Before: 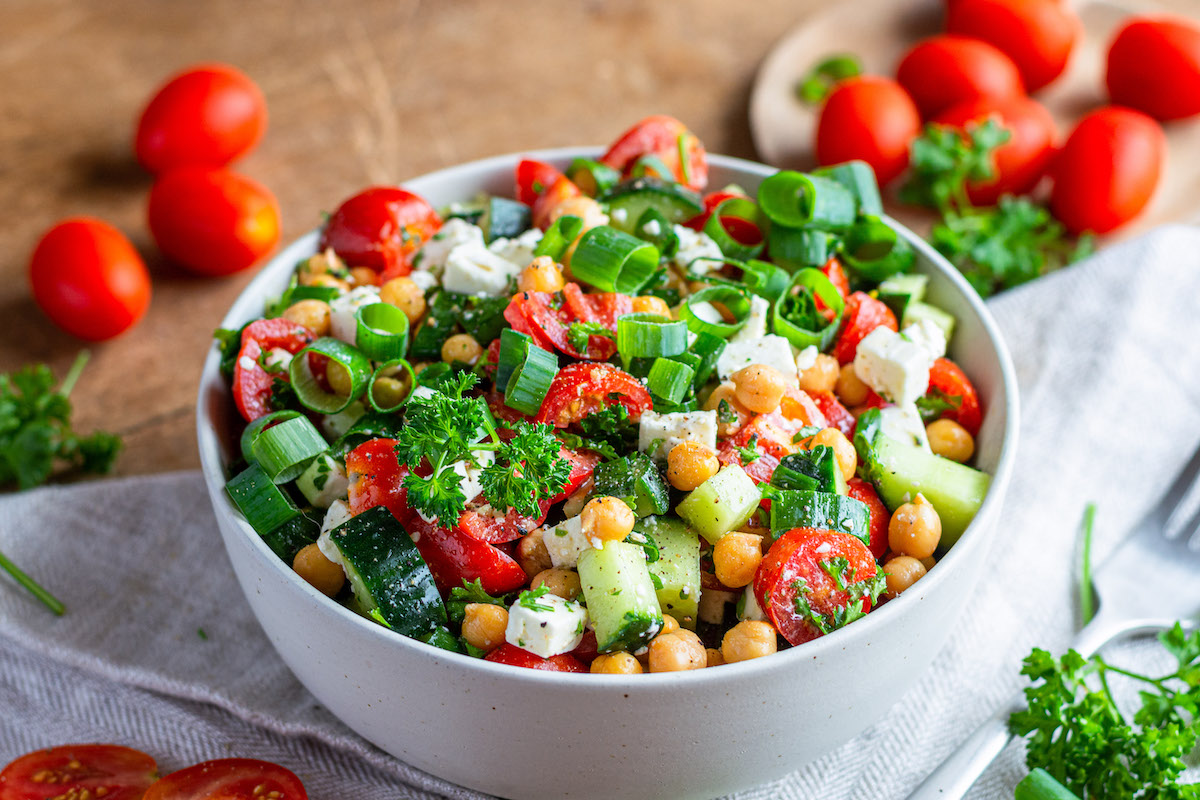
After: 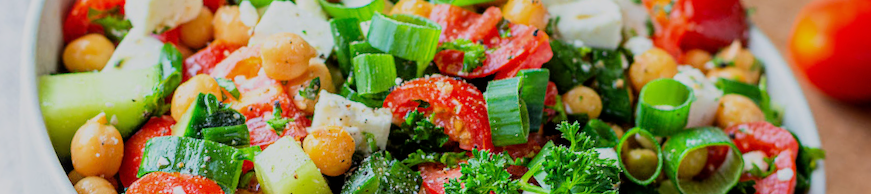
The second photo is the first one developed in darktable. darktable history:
filmic rgb: black relative exposure -7.65 EV, white relative exposure 4.56 EV, hardness 3.61, color science v6 (2022)
crop and rotate: angle 16.12°, top 30.835%, bottom 35.653%
